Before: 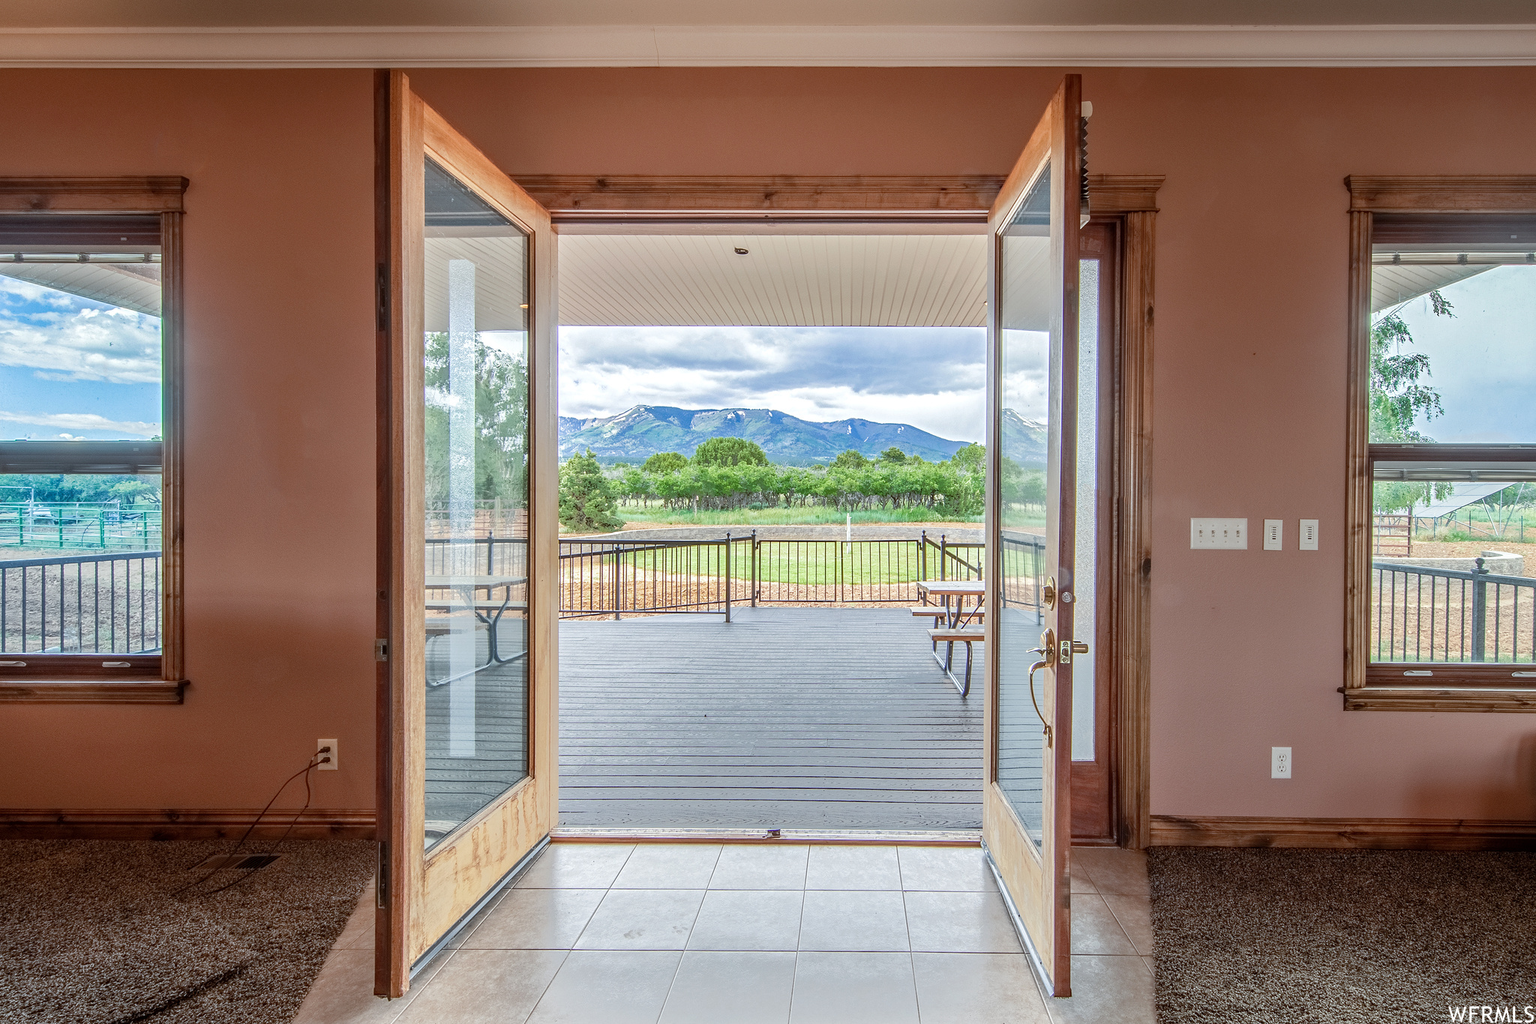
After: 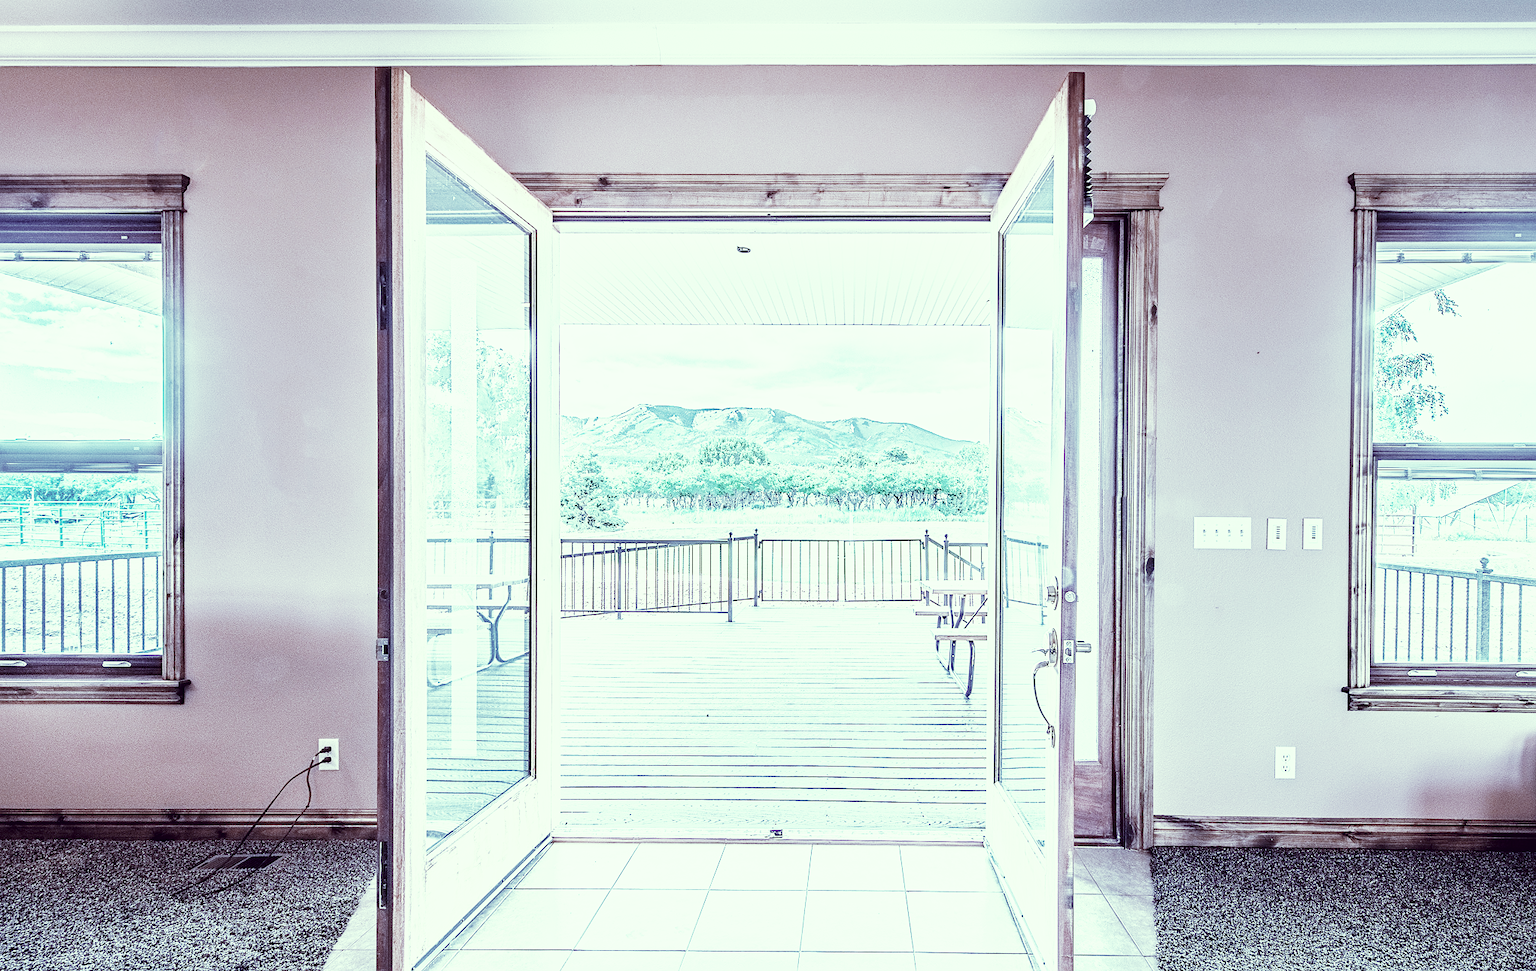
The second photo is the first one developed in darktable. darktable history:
exposure: black level correction 0, exposure 1.001 EV, compensate highlight preservation false
sharpen: amount 0.214
crop: top 0.283%, right 0.264%, bottom 5.011%
color calibration: illuminant as shot in camera, x 0.484, y 0.43, temperature 2447.74 K
contrast equalizer: octaves 7, y [[0.502, 0.505, 0.512, 0.529, 0.564, 0.588], [0.5 ×6], [0.502, 0.505, 0.512, 0.529, 0.564, 0.588], [0, 0.001, 0.001, 0.004, 0.008, 0.011], [0, 0.001, 0.001, 0.004, 0.008, 0.011]]
base curve: curves: ch0 [(0, 0) (0.007, 0.004) (0.027, 0.03) (0.046, 0.07) (0.207, 0.54) (0.442, 0.872) (0.673, 0.972) (1, 1)], preserve colors none
color correction: highlights a* -20.53, highlights b* 20.94, shadows a* 19.85, shadows b* -19.69, saturation 0.397
